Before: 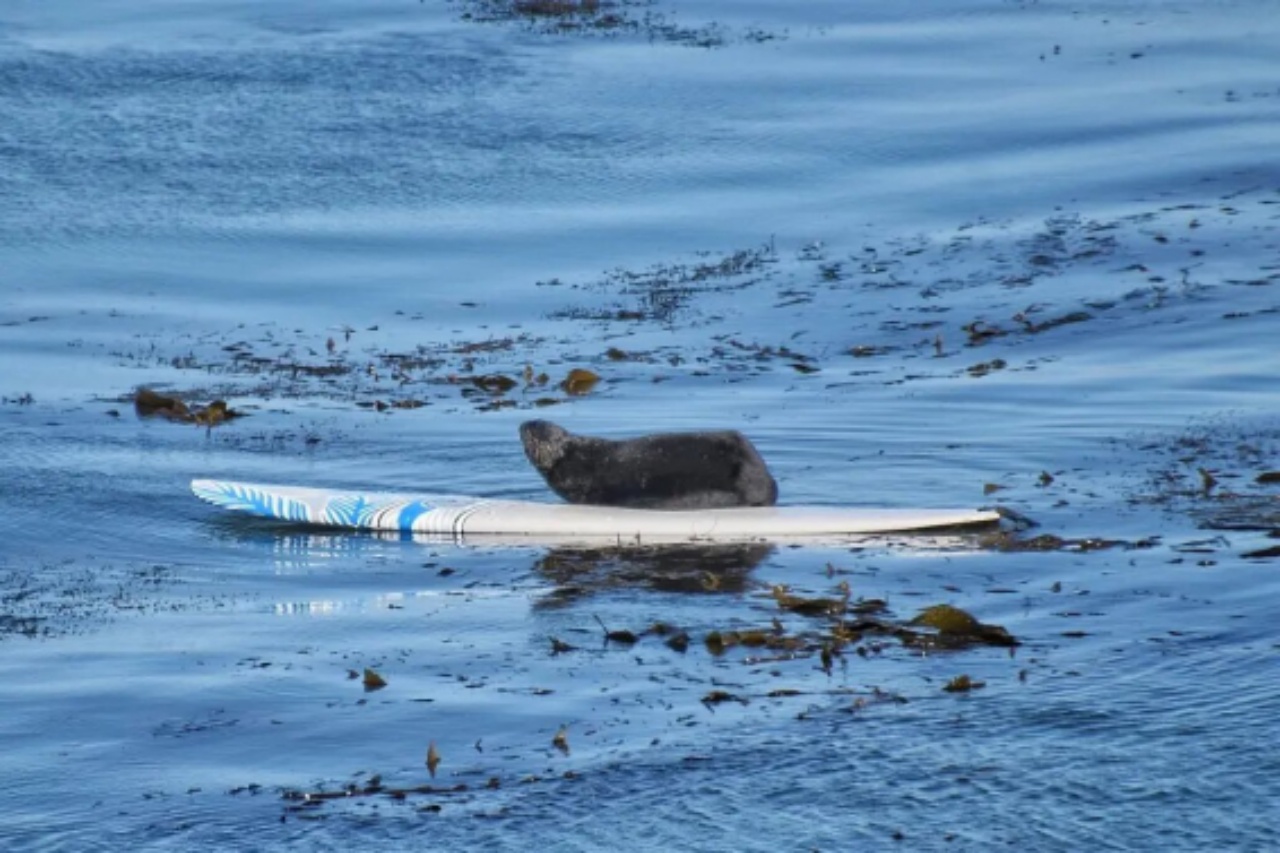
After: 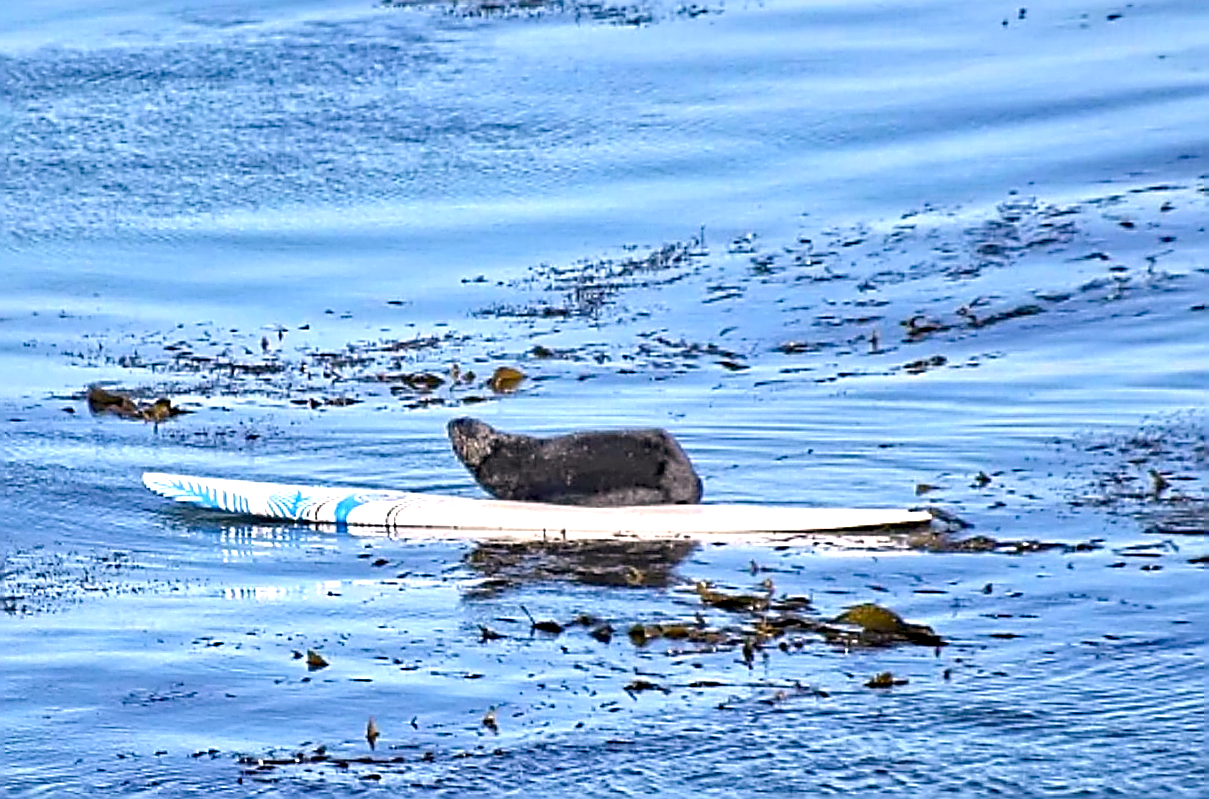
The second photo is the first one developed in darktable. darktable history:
haze removal: strength 0.29, distance 0.25, compatibility mode true, adaptive false
exposure: black level correction 0, exposure 1 EV, compensate exposure bias true, compensate highlight preservation false
sharpen: amount 2
color correction: highlights a* 7.34, highlights b* 4.37
rotate and perspective: rotation 0.062°, lens shift (vertical) 0.115, lens shift (horizontal) -0.133, crop left 0.047, crop right 0.94, crop top 0.061, crop bottom 0.94
